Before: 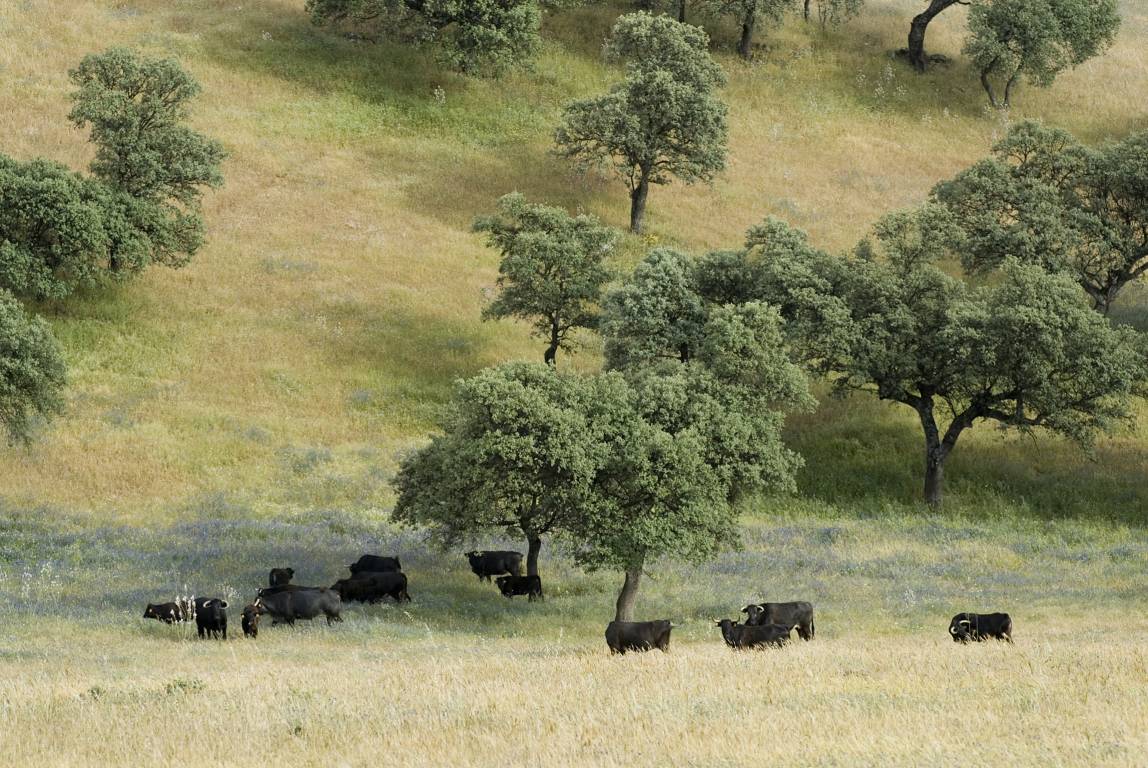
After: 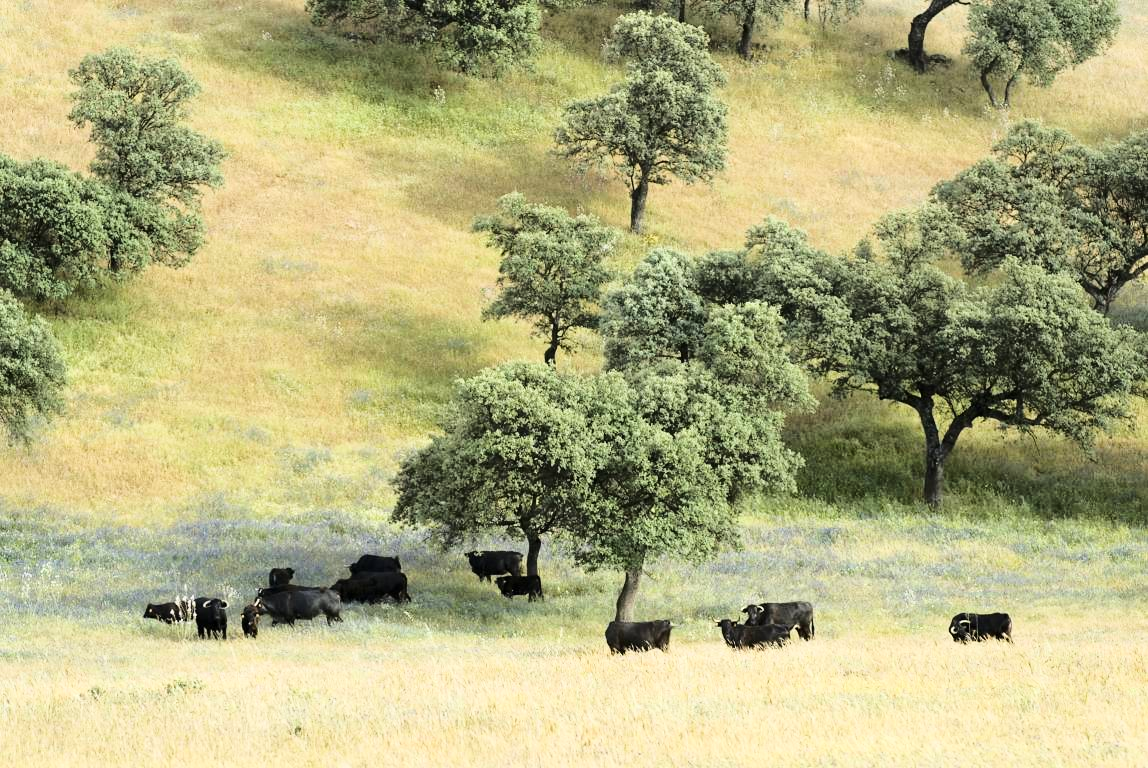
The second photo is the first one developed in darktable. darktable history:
color zones: curves: ch0 [(0.25, 0.5) (0.463, 0.627) (0.484, 0.637) (0.75, 0.5)]
base curve: curves: ch0 [(0, 0) (0.036, 0.037) (0.121, 0.228) (0.46, 0.76) (0.859, 0.983) (1, 1)]
